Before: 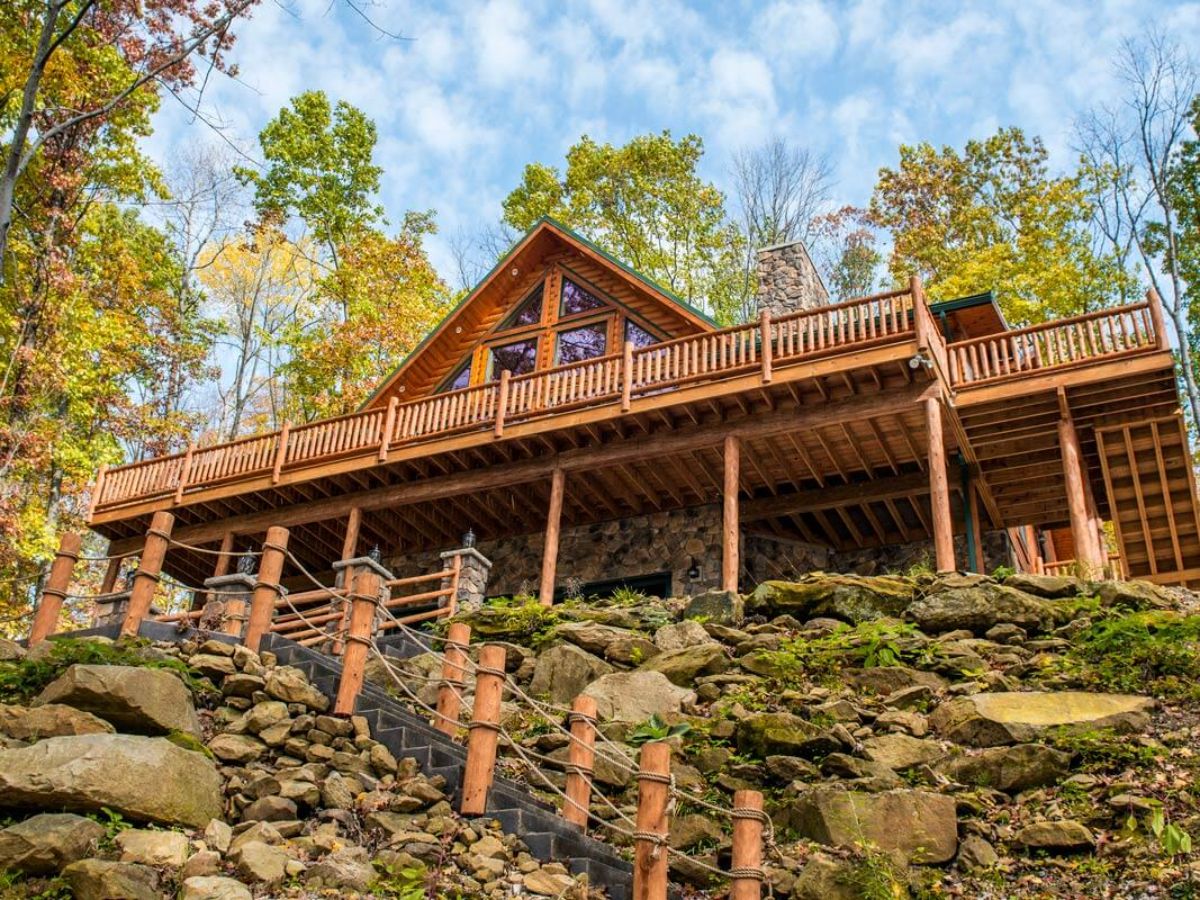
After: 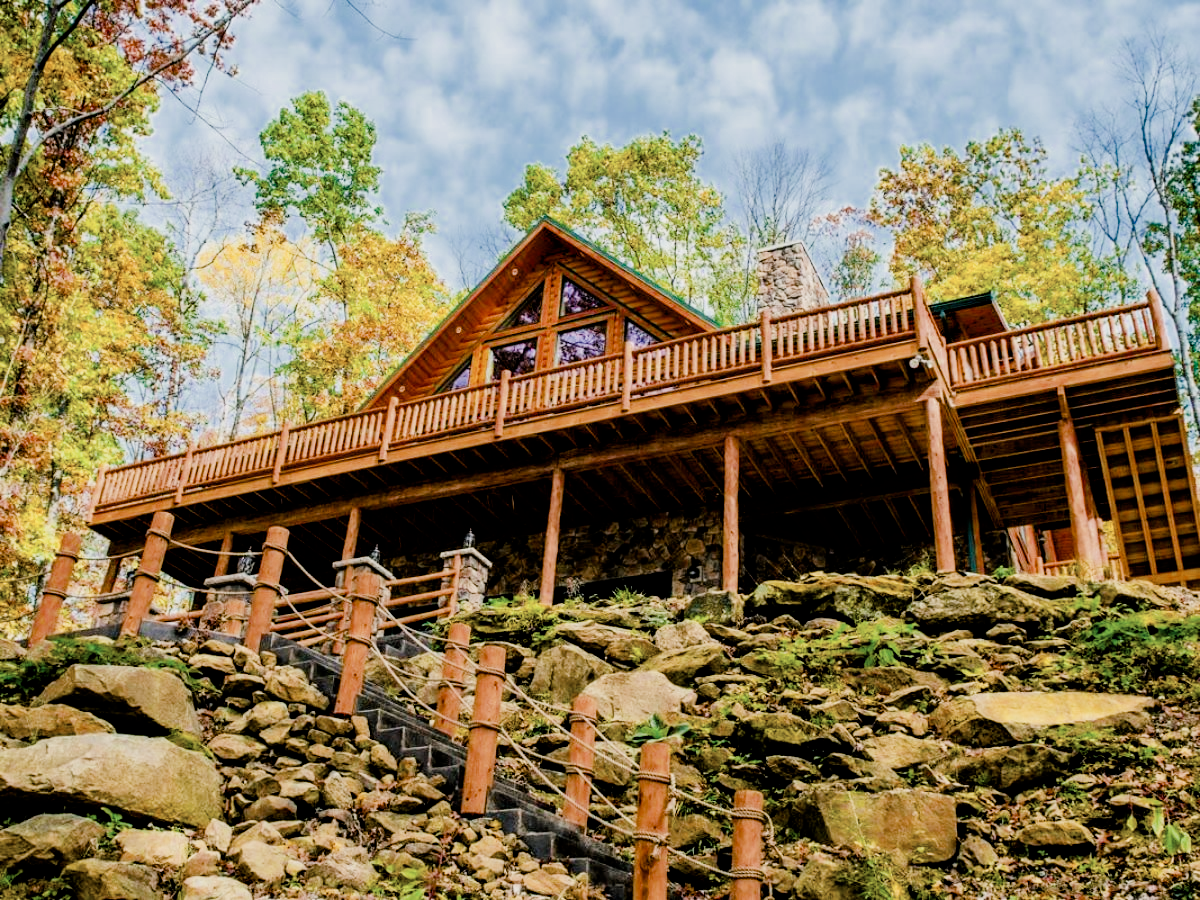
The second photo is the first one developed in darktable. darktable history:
color calibration: illuminant same as pipeline (D50), adaptation none (bypass), x 0.332, y 0.334, temperature 5015.75 K
color balance rgb: shadows lift › chroma 2.027%, shadows lift › hue 135.3°, linear chroma grading › global chroma 10.035%, perceptual saturation grading › global saturation 46.326%, perceptual saturation grading › highlights -49.212%, perceptual saturation grading › shadows 29.291%
exposure: exposure -0.072 EV, compensate highlight preservation false
tone equalizer: -8 EV -0.778 EV, -7 EV -0.695 EV, -6 EV -0.561 EV, -5 EV -0.366 EV, -3 EV 0.4 EV, -2 EV 0.6 EV, -1 EV 0.699 EV, +0 EV 0.773 EV
color zones: curves: ch0 [(0, 0.5) (0.125, 0.4) (0.25, 0.5) (0.375, 0.4) (0.5, 0.4) (0.625, 0.35) (0.75, 0.35) (0.875, 0.5)]; ch1 [(0, 0.35) (0.125, 0.45) (0.25, 0.35) (0.375, 0.35) (0.5, 0.35) (0.625, 0.35) (0.75, 0.45) (0.875, 0.35)]; ch2 [(0, 0.6) (0.125, 0.5) (0.25, 0.5) (0.375, 0.6) (0.5, 0.6) (0.625, 0.5) (0.75, 0.5) (0.875, 0.5)]
filmic rgb: black relative exposure -4.13 EV, white relative exposure 5.1 EV, hardness 2.14, contrast 1.171, iterations of high-quality reconstruction 0
contrast brightness saturation: contrast 0.15, brightness -0.006, saturation 0.098
